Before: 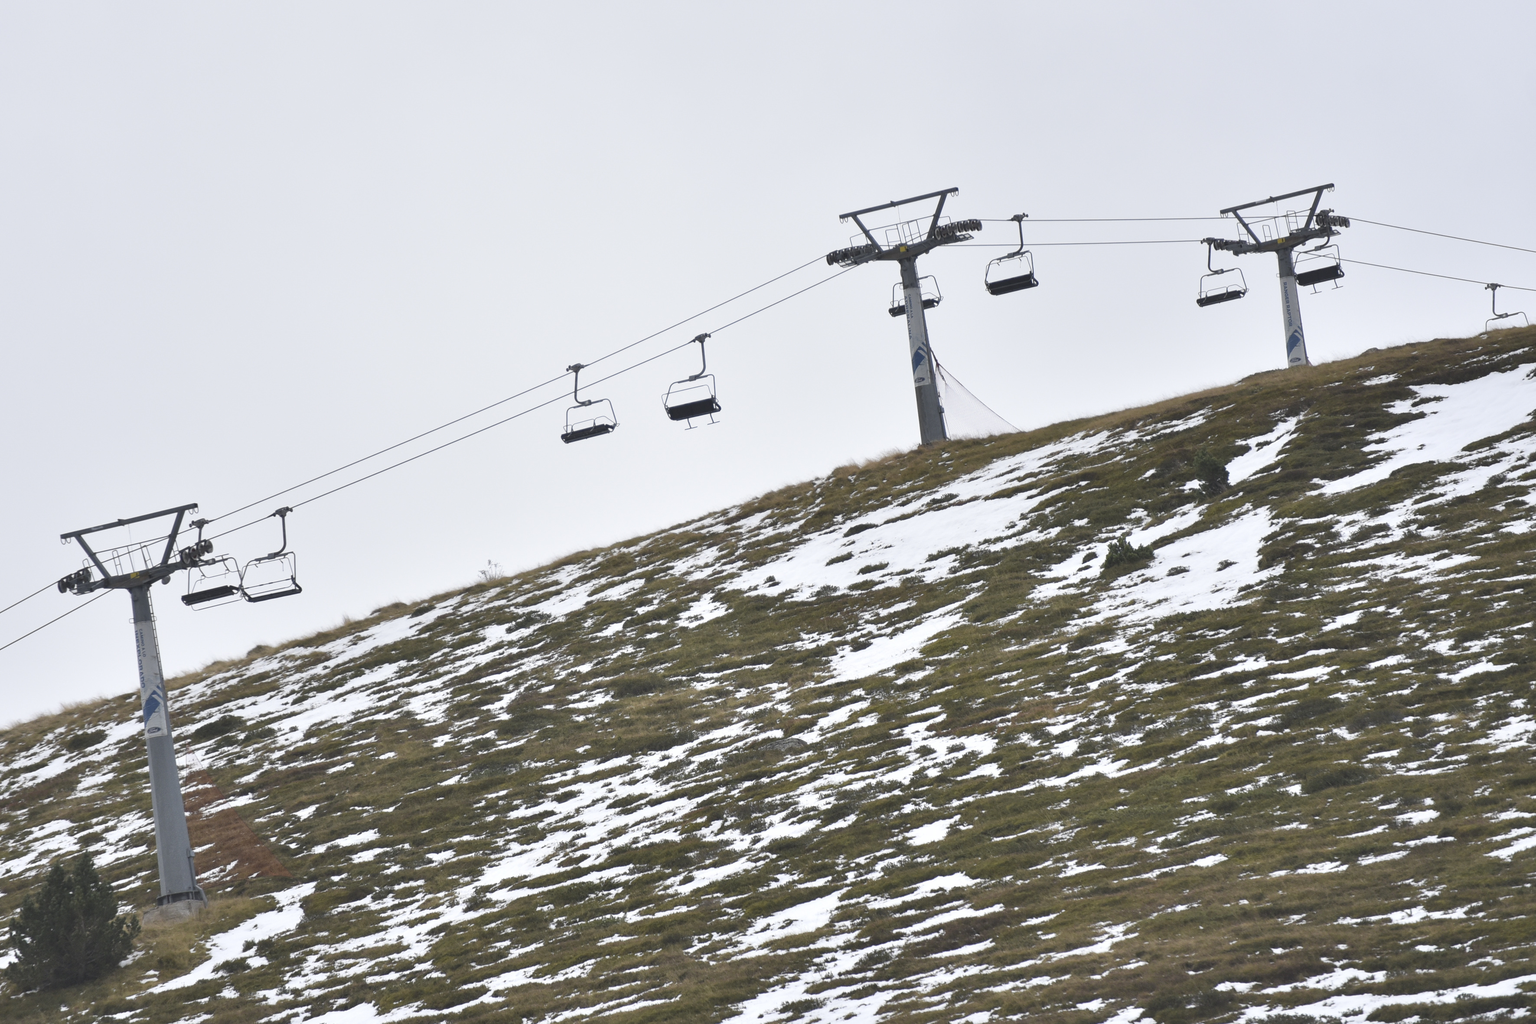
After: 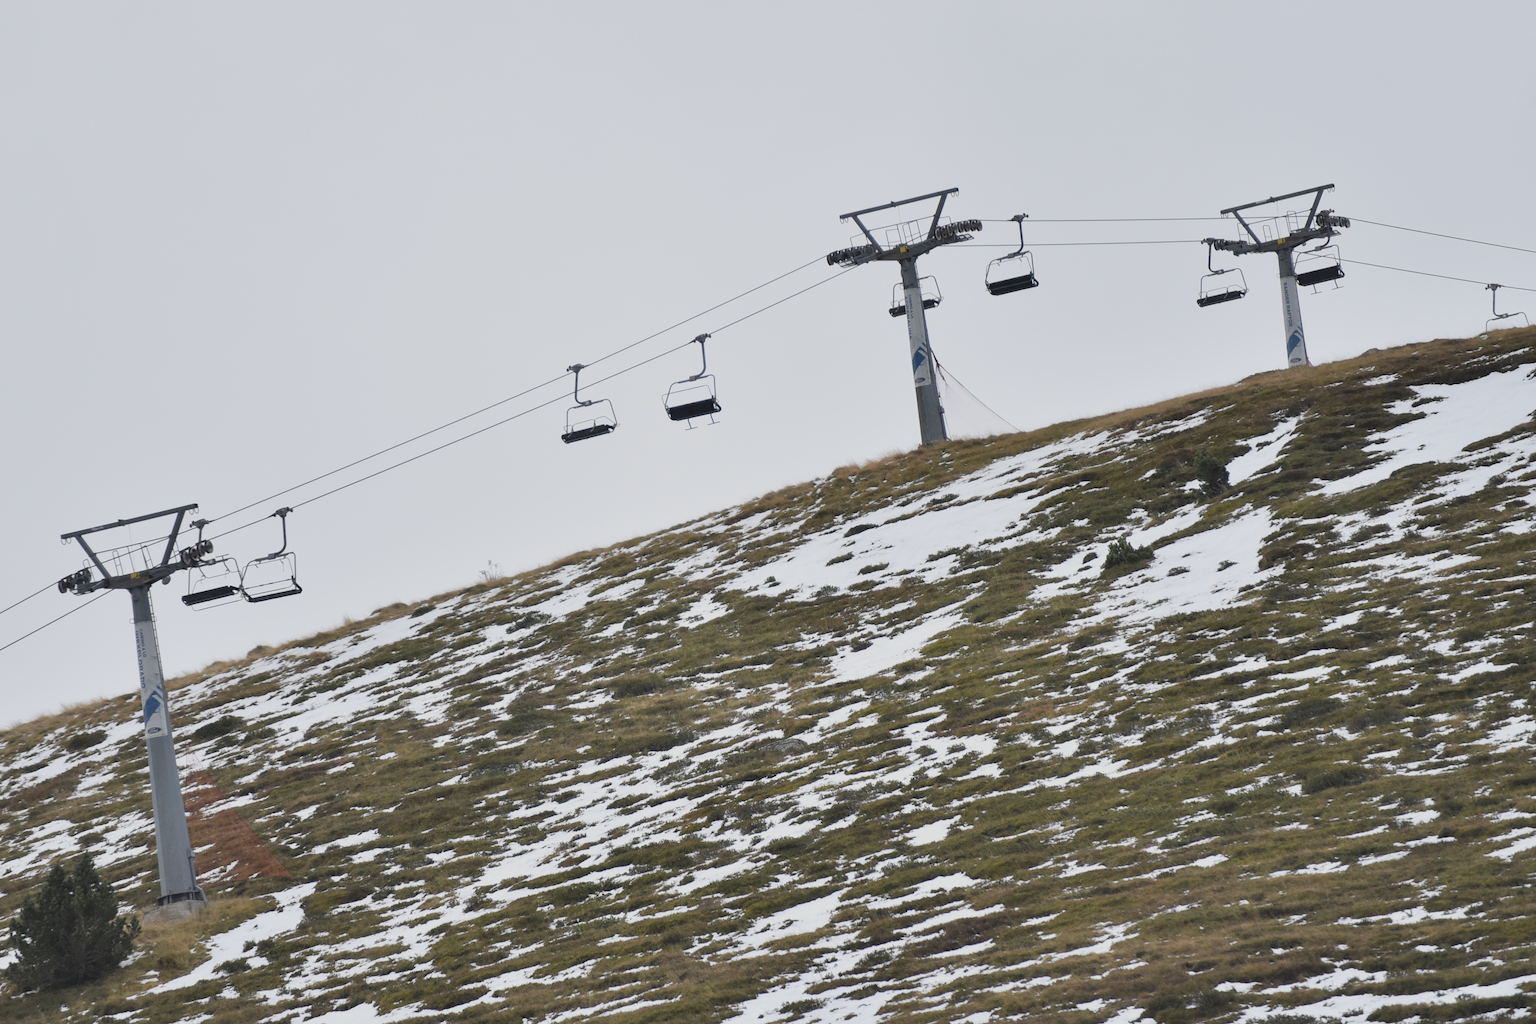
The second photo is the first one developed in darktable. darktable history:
filmic rgb: black relative exposure -8.13 EV, white relative exposure 3.77 EV, hardness 4.45
